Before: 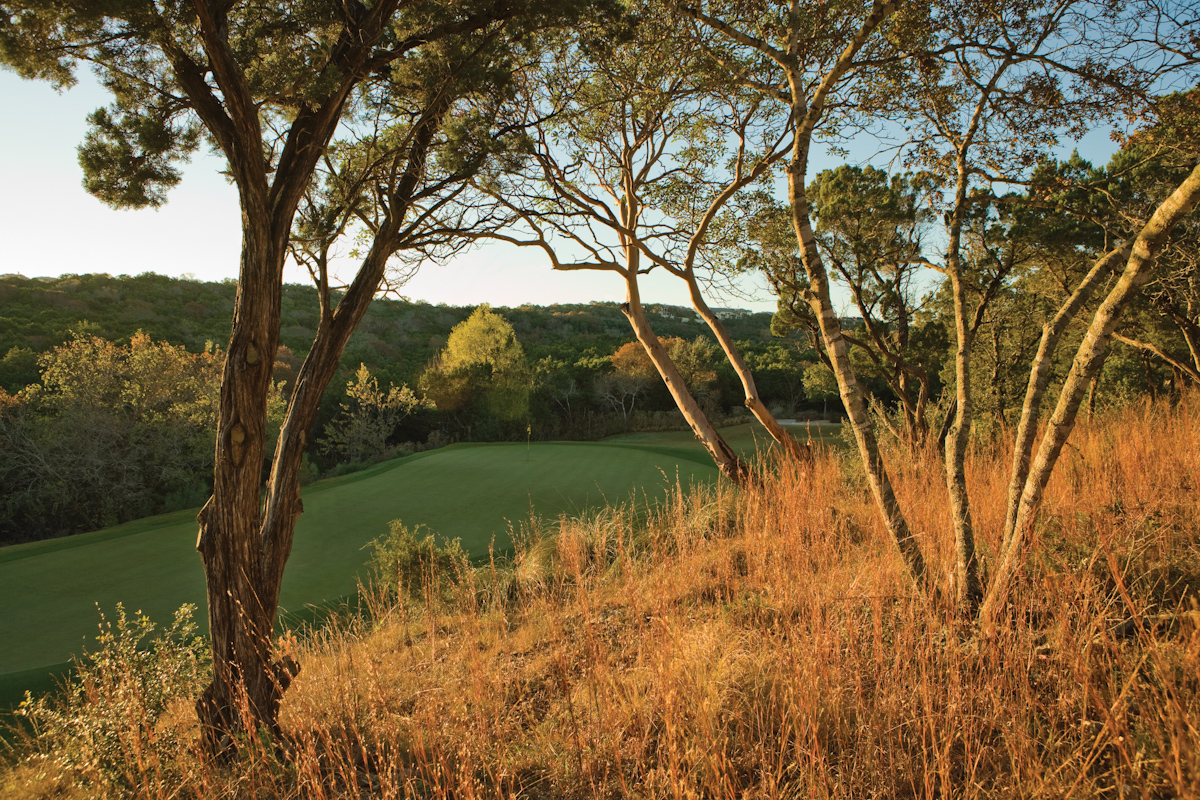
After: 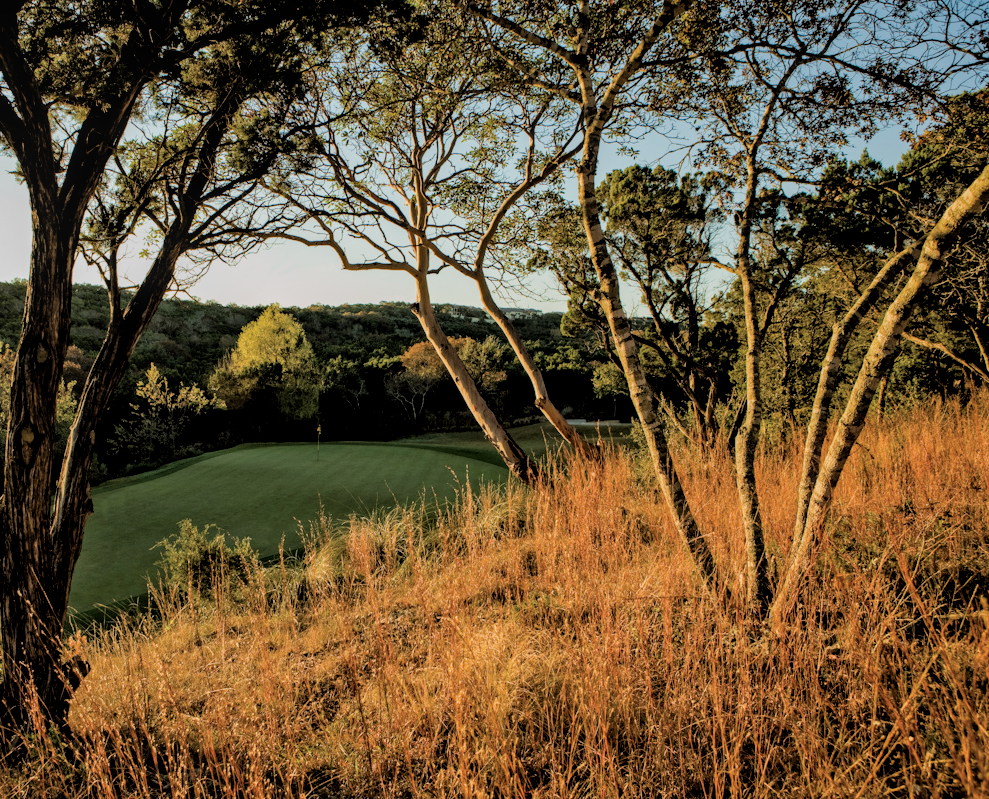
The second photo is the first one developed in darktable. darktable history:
filmic rgb: black relative exposure -3.31 EV, white relative exposure 3.45 EV, hardness 2.36, contrast 1.103
local contrast: on, module defaults
crop: left 17.582%, bottom 0.031%
